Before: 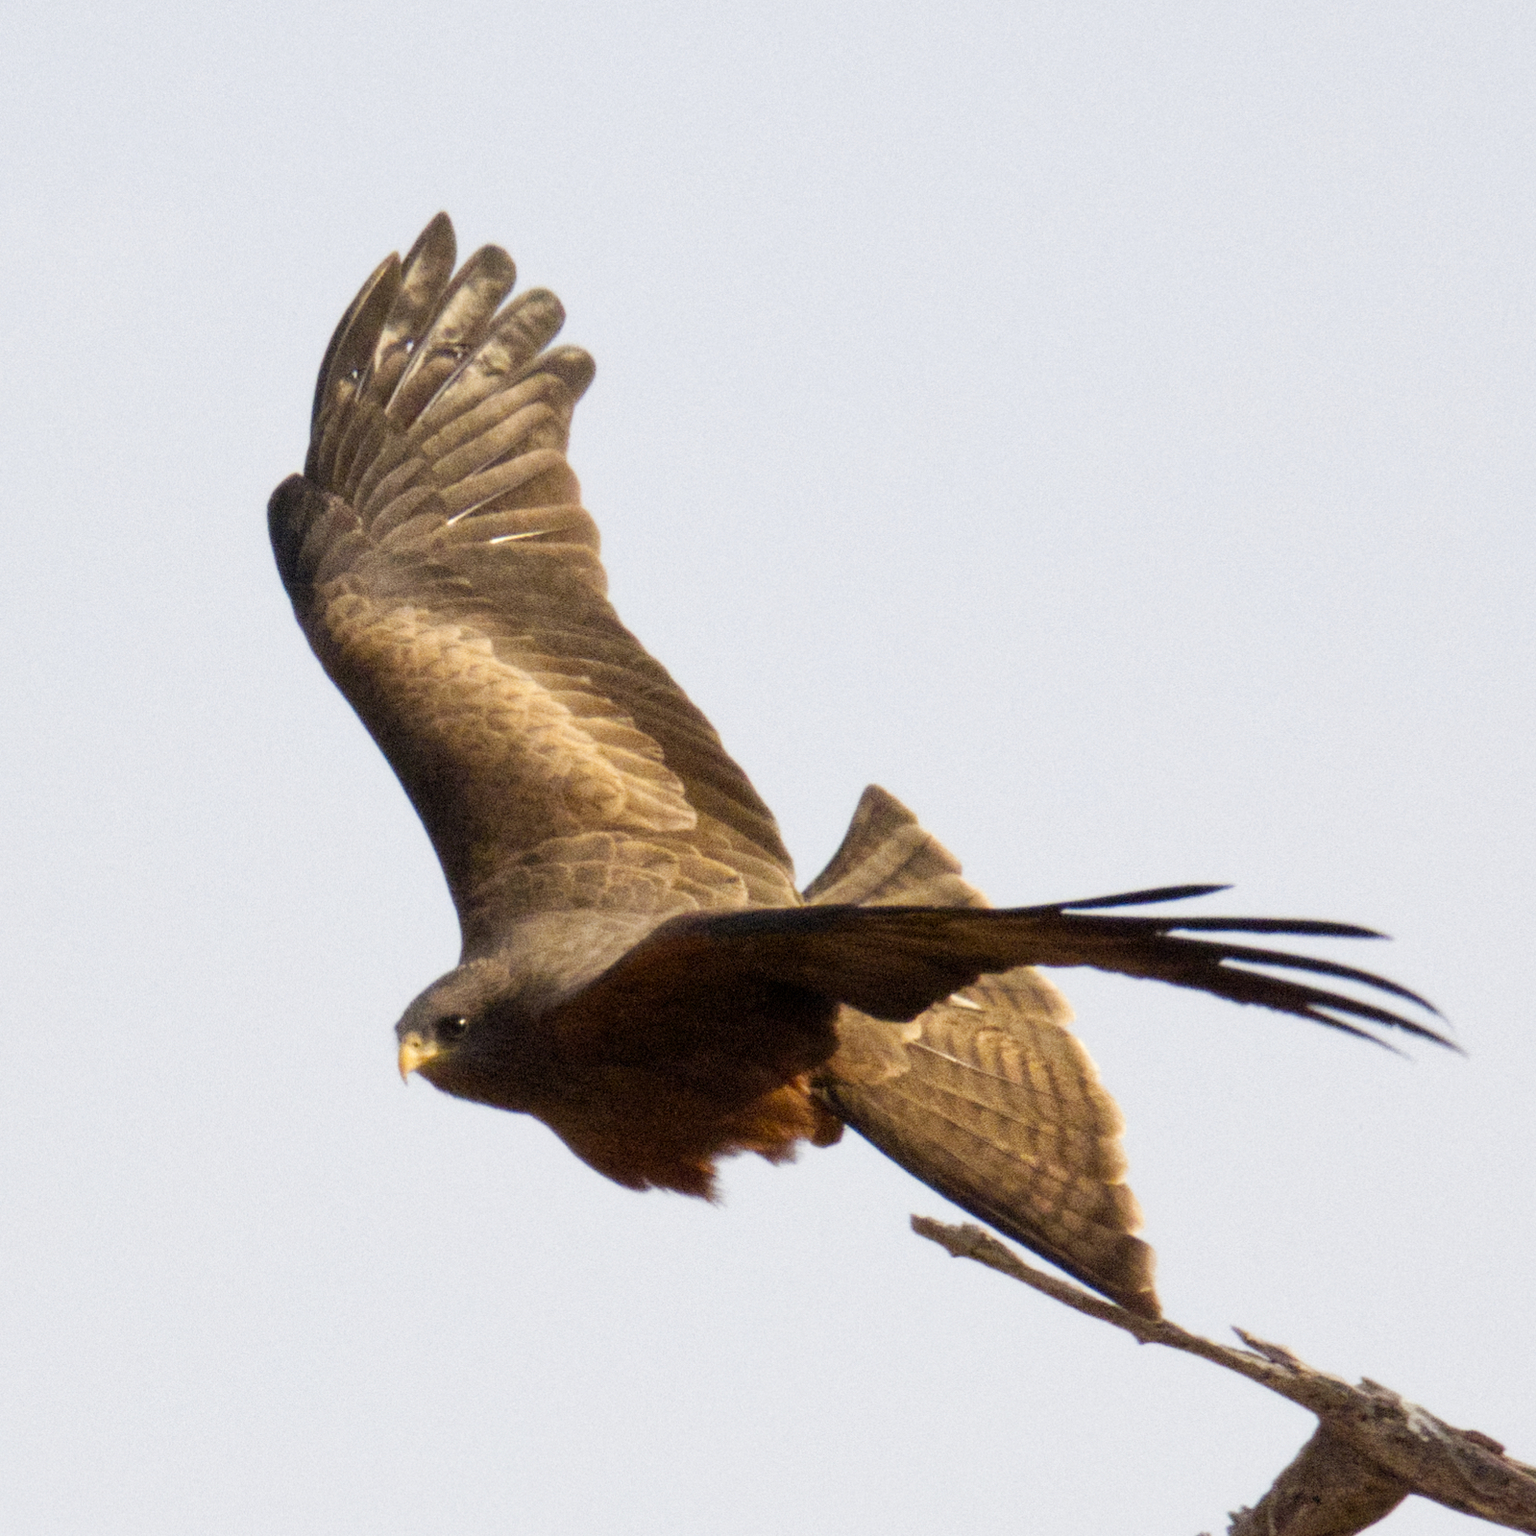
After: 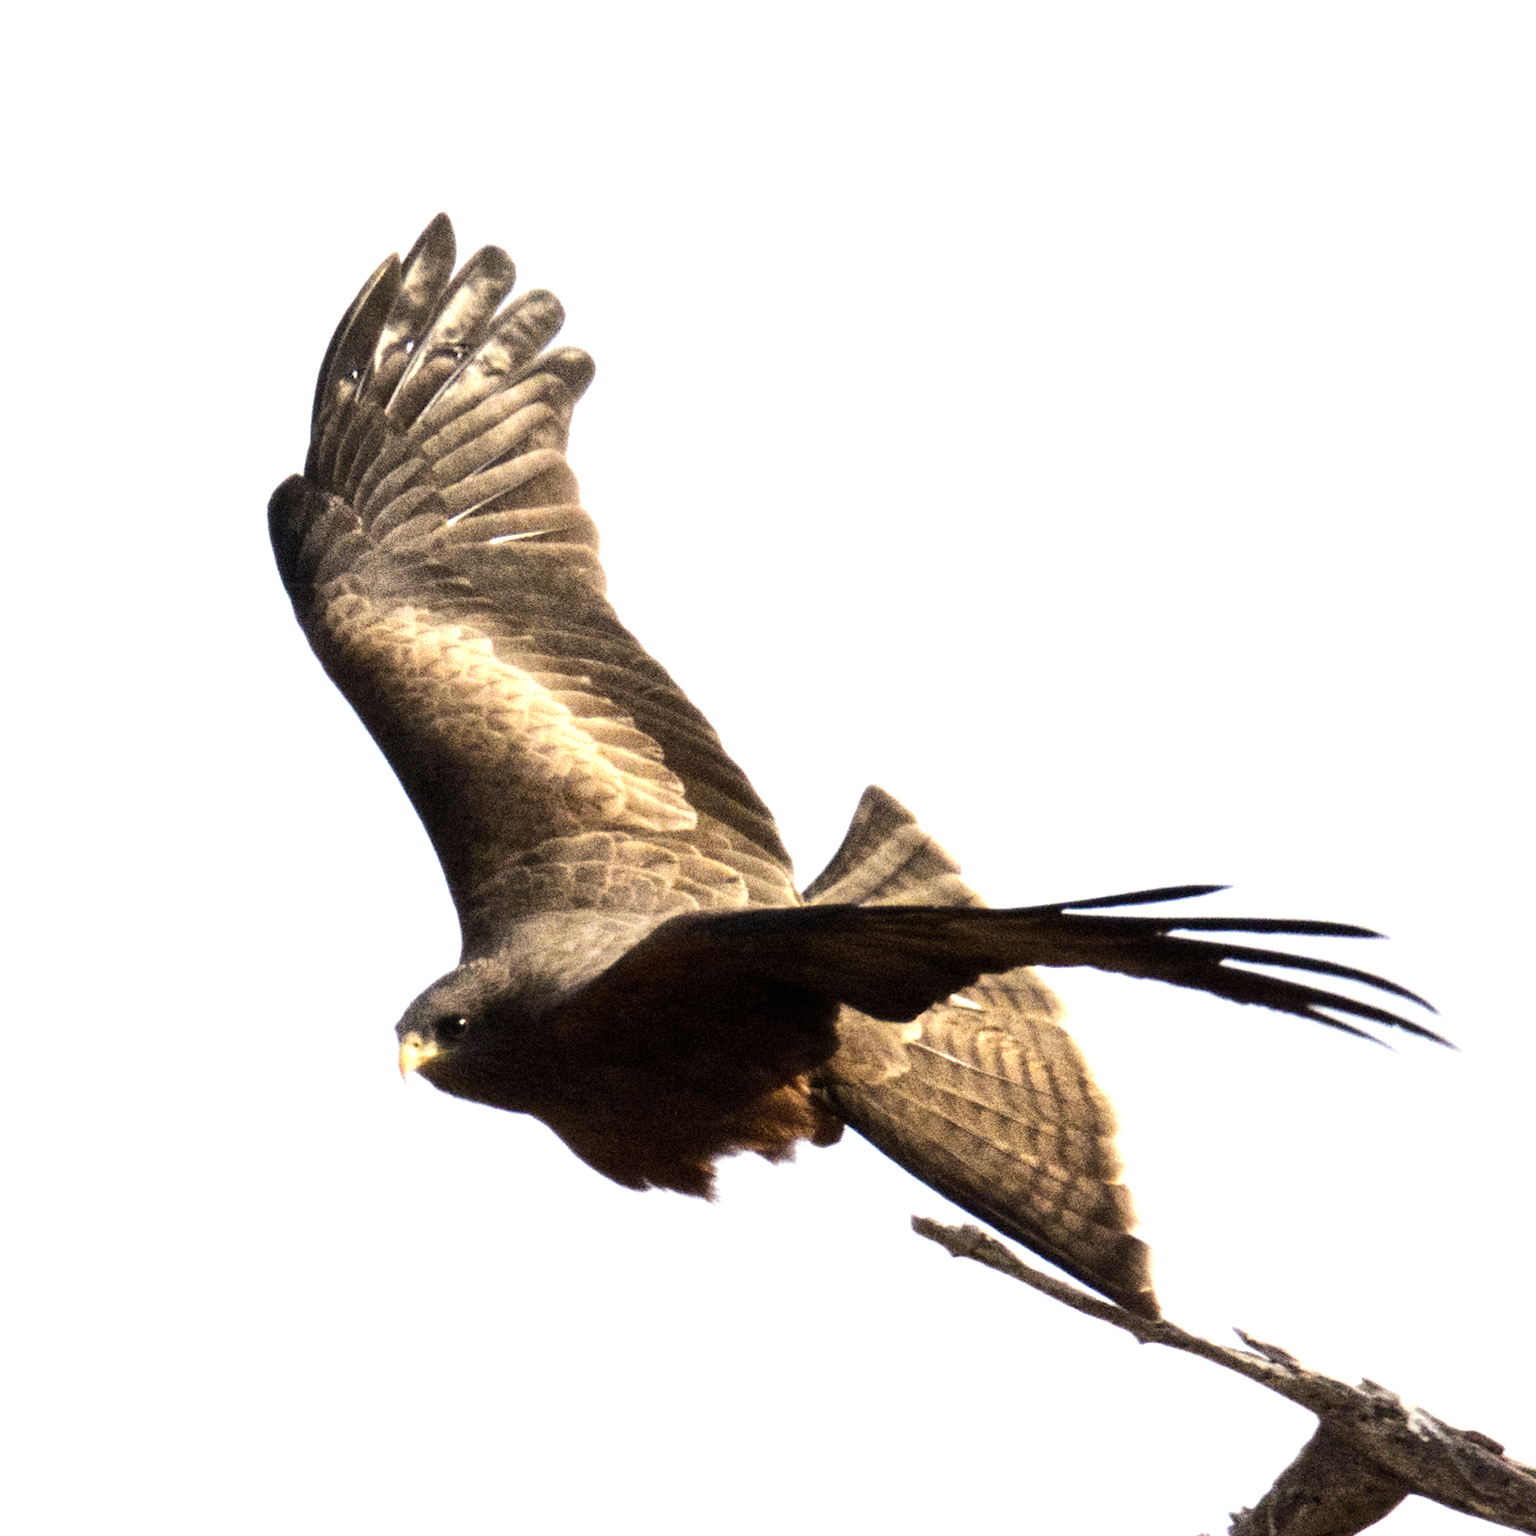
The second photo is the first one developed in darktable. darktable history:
color correction: saturation 0.8
tone equalizer: -8 EV -1.08 EV, -7 EV -1.01 EV, -6 EV -0.867 EV, -5 EV -0.578 EV, -3 EV 0.578 EV, -2 EV 0.867 EV, -1 EV 1.01 EV, +0 EV 1.08 EV, edges refinement/feathering 500, mask exposure compensation -1.57 EV, preserve details no
